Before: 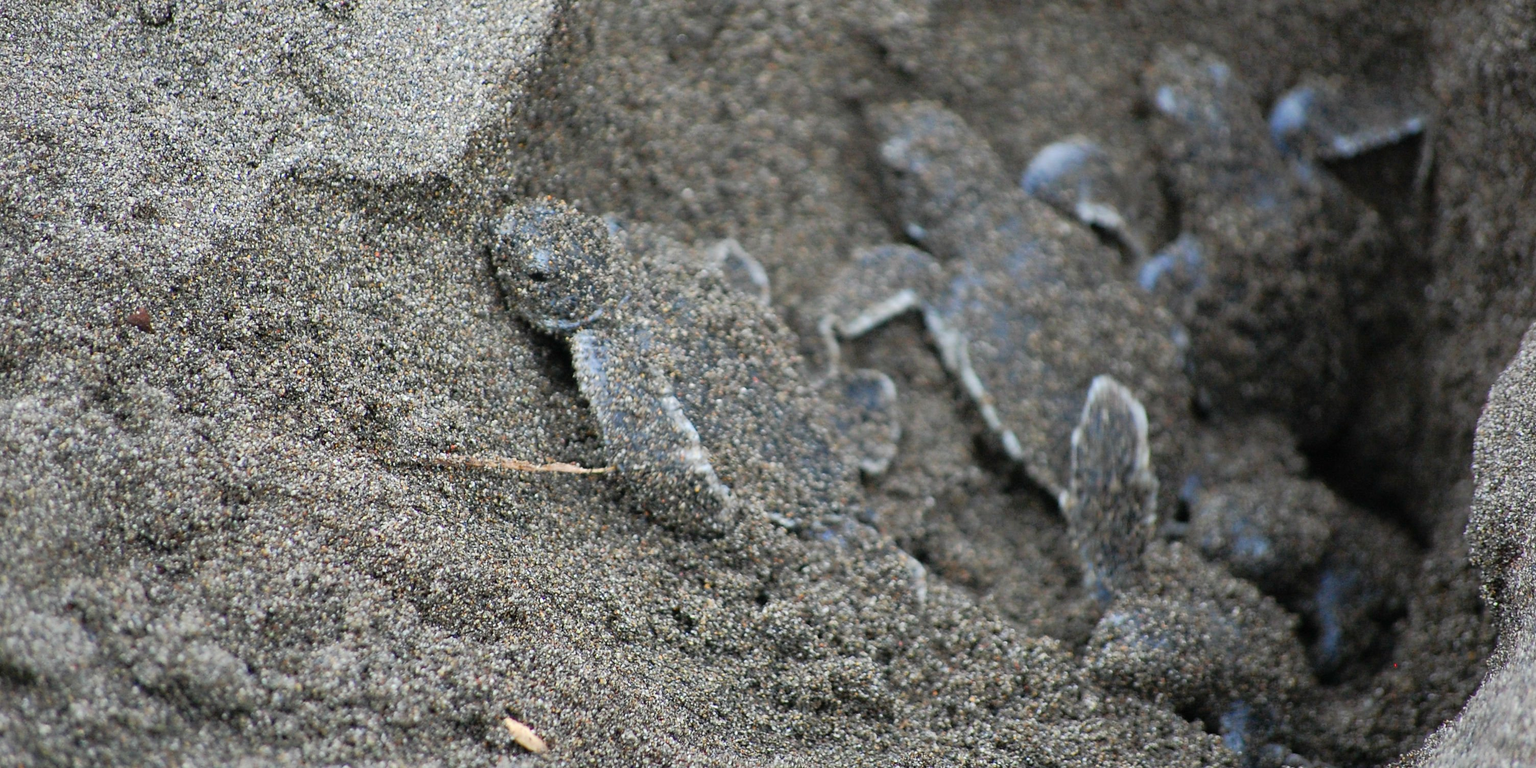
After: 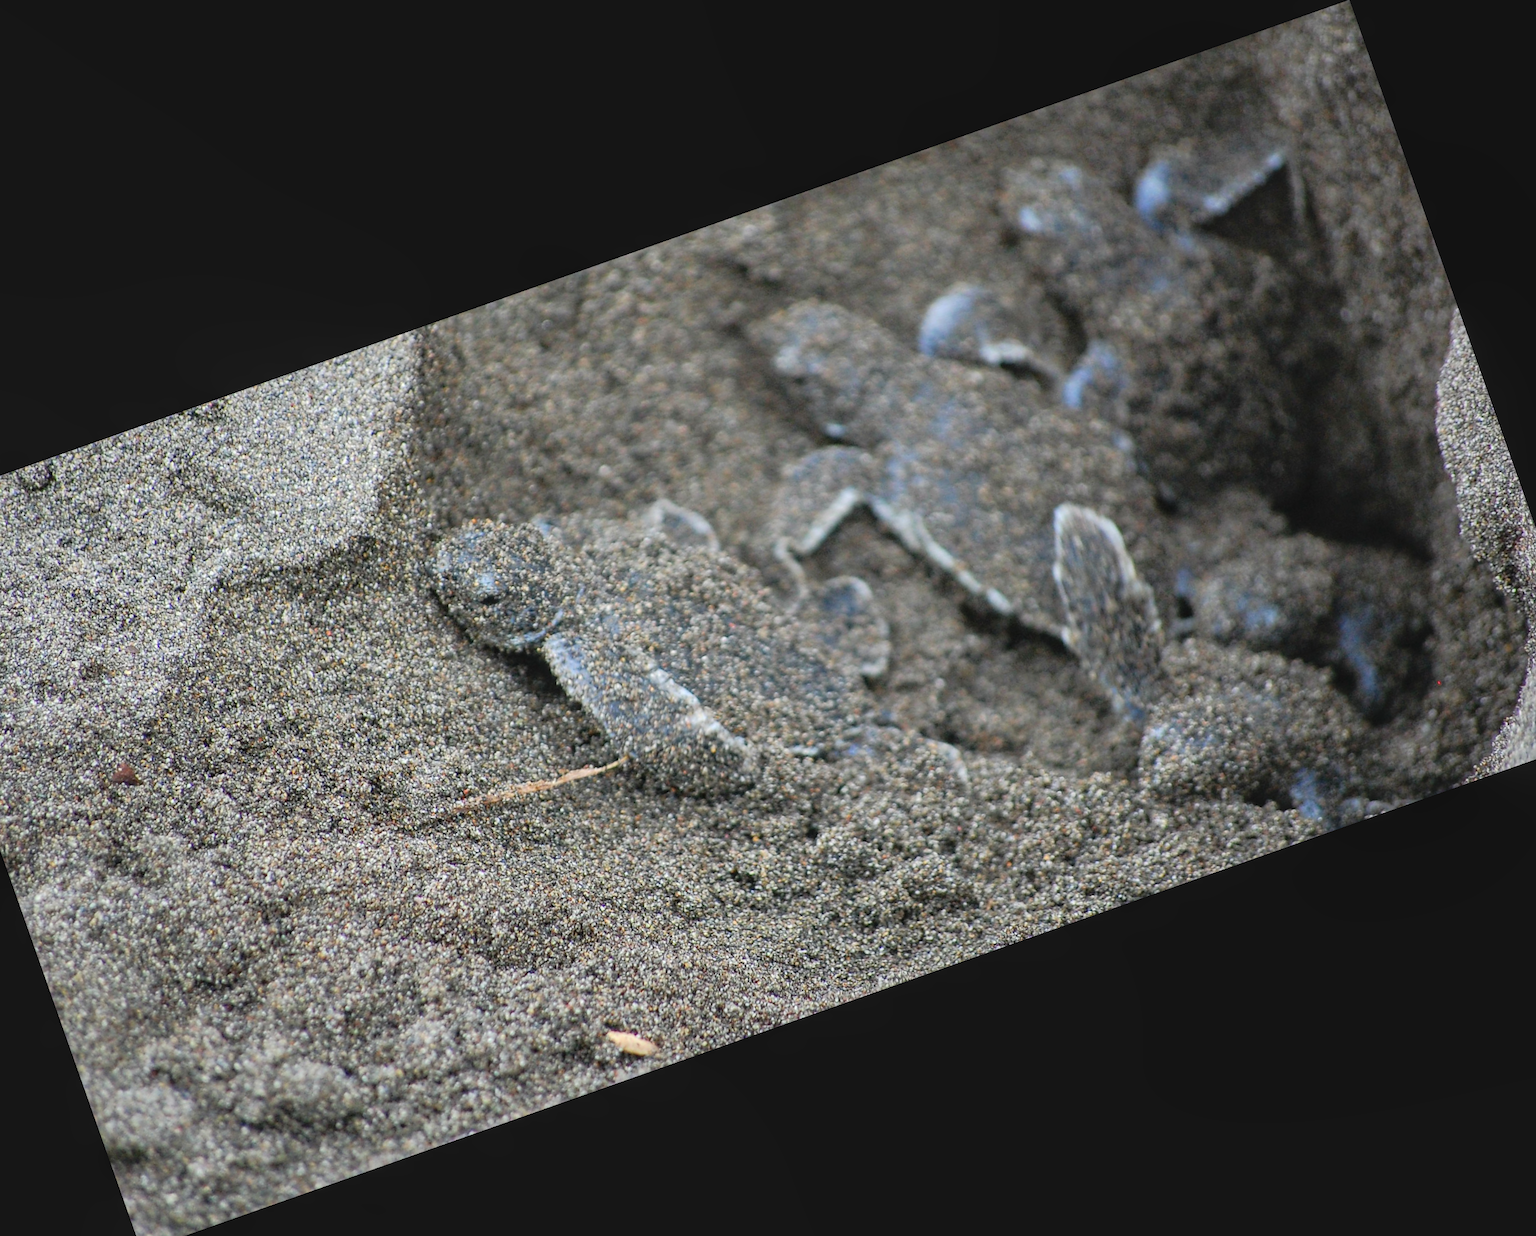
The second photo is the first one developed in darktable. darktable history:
local contrast: on, module defaults
contrast brightness saturation: contrast -0.1, brightness 0.05, saturation 0.08
crop and rotate: angle 19.43°, left 6.812%, right 4.125%, bottom 1.087%
